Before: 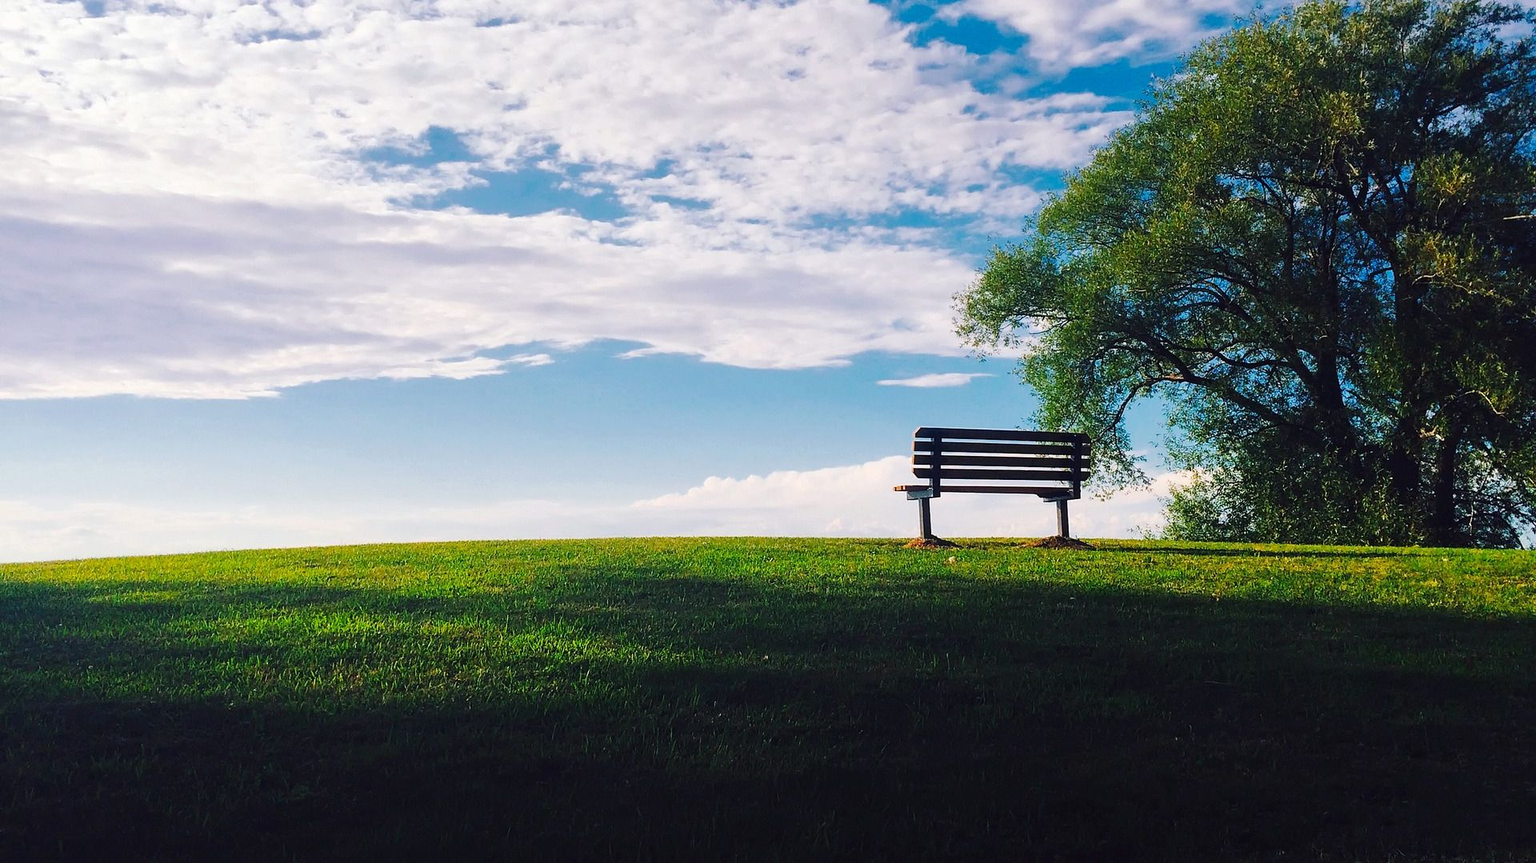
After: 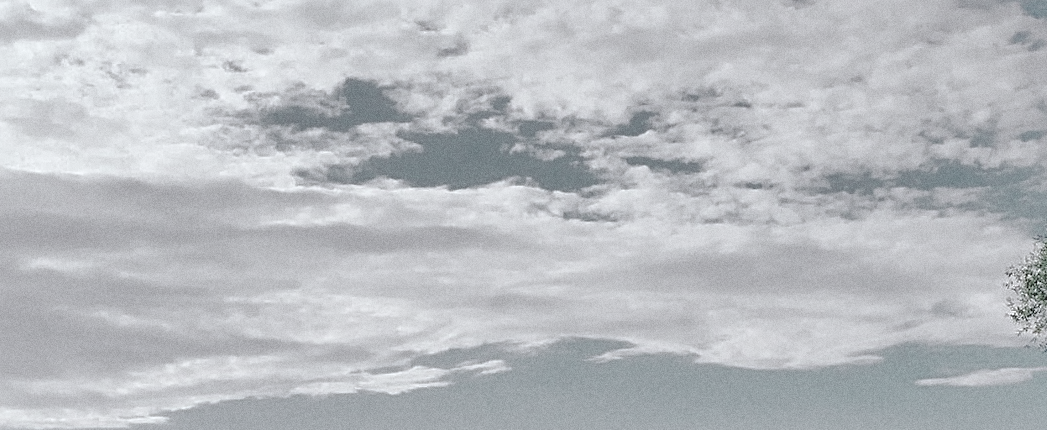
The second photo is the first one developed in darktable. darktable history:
crop: left 10.121%, top 10.631%, right 36.218%, bottom 51.526%
rotate and perspective: rotation -1.77°, lens shift (horizontal) 0.004, automatic cropping off
shadows and highlights: shadows 40, highlights -60
sharpen: radius 2.167, amount 0.381, threshold 0
grain: coarseness 0.09 ISO
white balance: red 0.924, blue 1.095
color contrast: green-magenta contrast 0.3, blue-yellow contrast 0.15
tone curve: curves: ch0 [(0, 0) (0.003, 0.054) (0.011, 0.057) (0.025, 0.056) (0.044, 0.062) (0.069, 0.071) (0.1, 0.088) (0.136, 0.111) (0.177, 0.146) (0.224, 0.19) (0.277, 0.261) (0.335, 0.363) (0.399, 0.458) (0.468, 0.562) (0.543, 0.653) (0.623, 0.725) (0.709, 0.801) (0.801, 0.853) (0.898, 0.915) (1, 1)], preserve colors none
